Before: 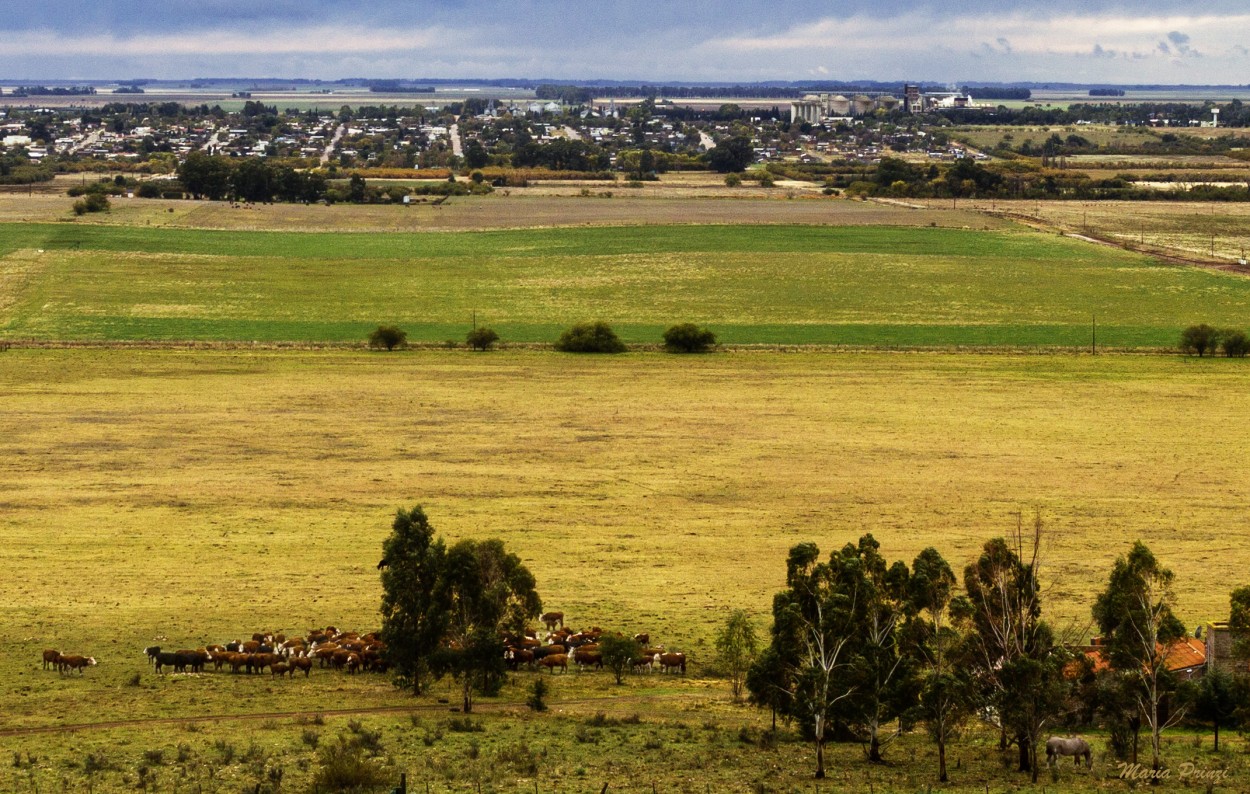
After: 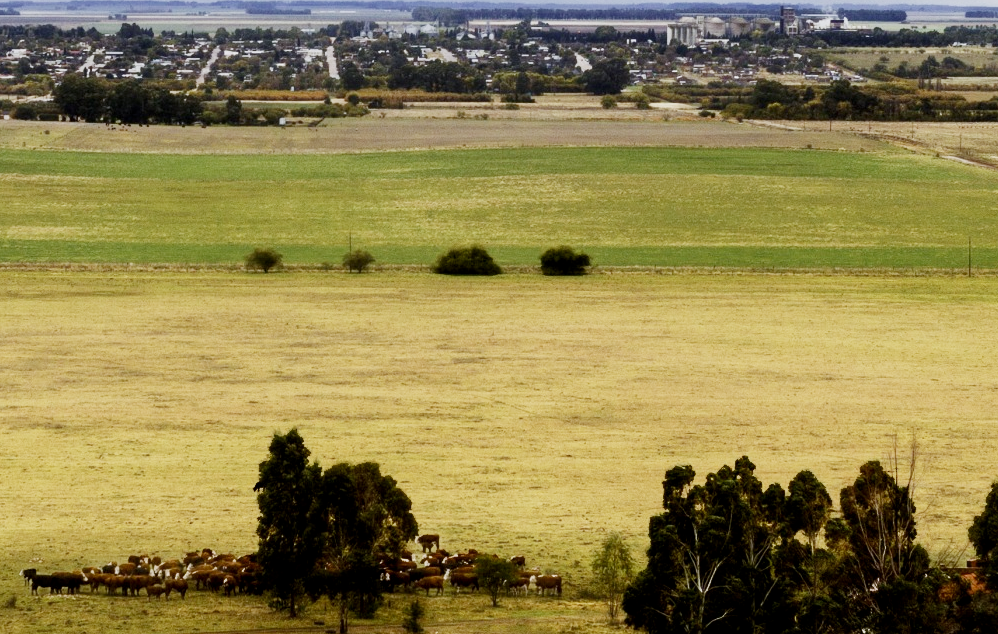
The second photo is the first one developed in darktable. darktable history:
exposure: exposure 1 EV, compensate highlight preservation false
crop and rotate: left 10.071%, top 10.071%, right 10.02%, bottom 10.02%
contrast equalizer: octaves 7, y [[0.6 ×6], [0.55 ×6], [0 ×6], [0 ×6], [0 ×6]], mix -1
filmic rgb: middle gray luminance 29%, black relative exposure -10.3 EV, white relative exposure 5.5 EV, threshold 6 EV, target black luminance 0%, hardness 3.95, latitude 2.04%, contrast 1.132, highlights saturation mix 5%, shadows ↔ highlights balance 15.11%, add noise in highlights 0, preserve chrominance no, color science v3 (2019), use custom middle-gray values true, iterations of high-quality reconstruction 0, contrast in highlights soft, enable highlight reconstruction true
white balance: red 0.984, blue 1.059
local contrast: highlights 100%, shadows 100%, detail 120%, midtone range 0.2
contrast brightness saturation: contrast 0.11, saturation -0.17
